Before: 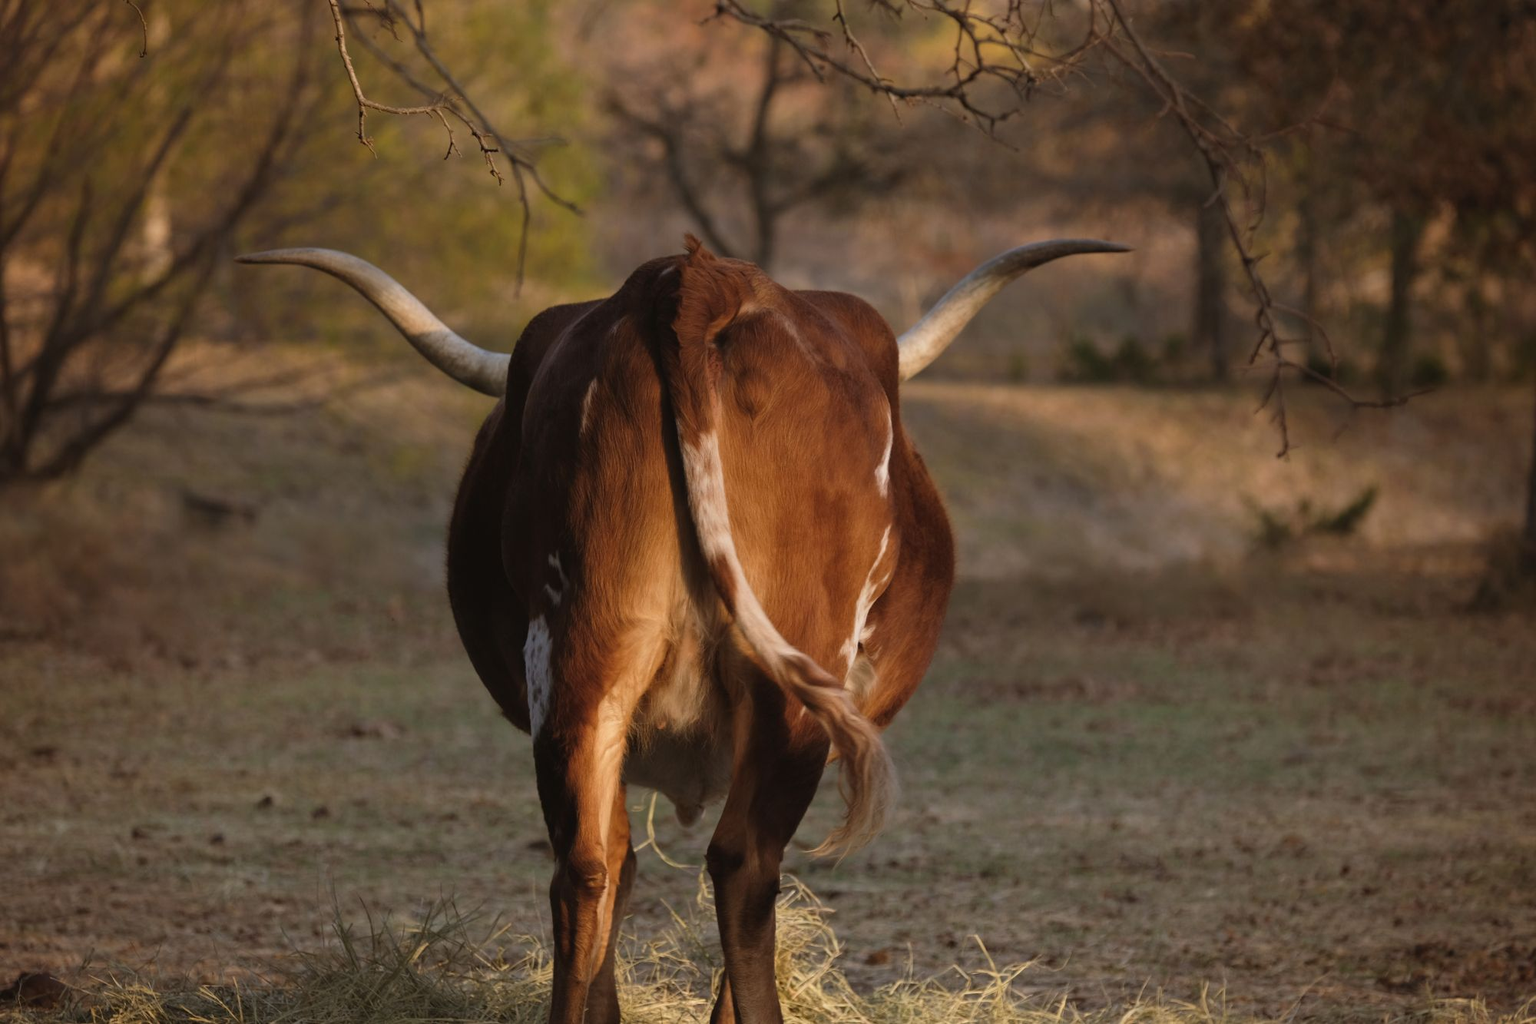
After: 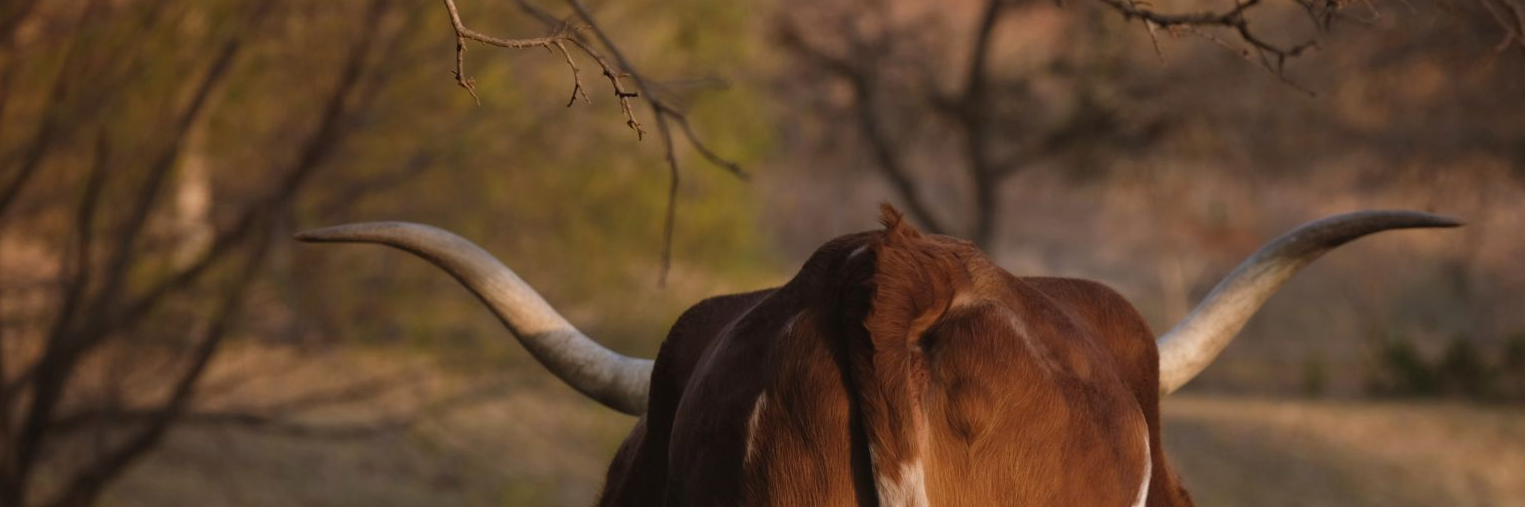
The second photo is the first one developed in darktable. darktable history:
graduated density: density 0.38 EV, hardness 21%, rotation -6.11°, saturation 32%
crop: left 0.579%, top 7.627%, right 23.167%, bottom 54.275%
